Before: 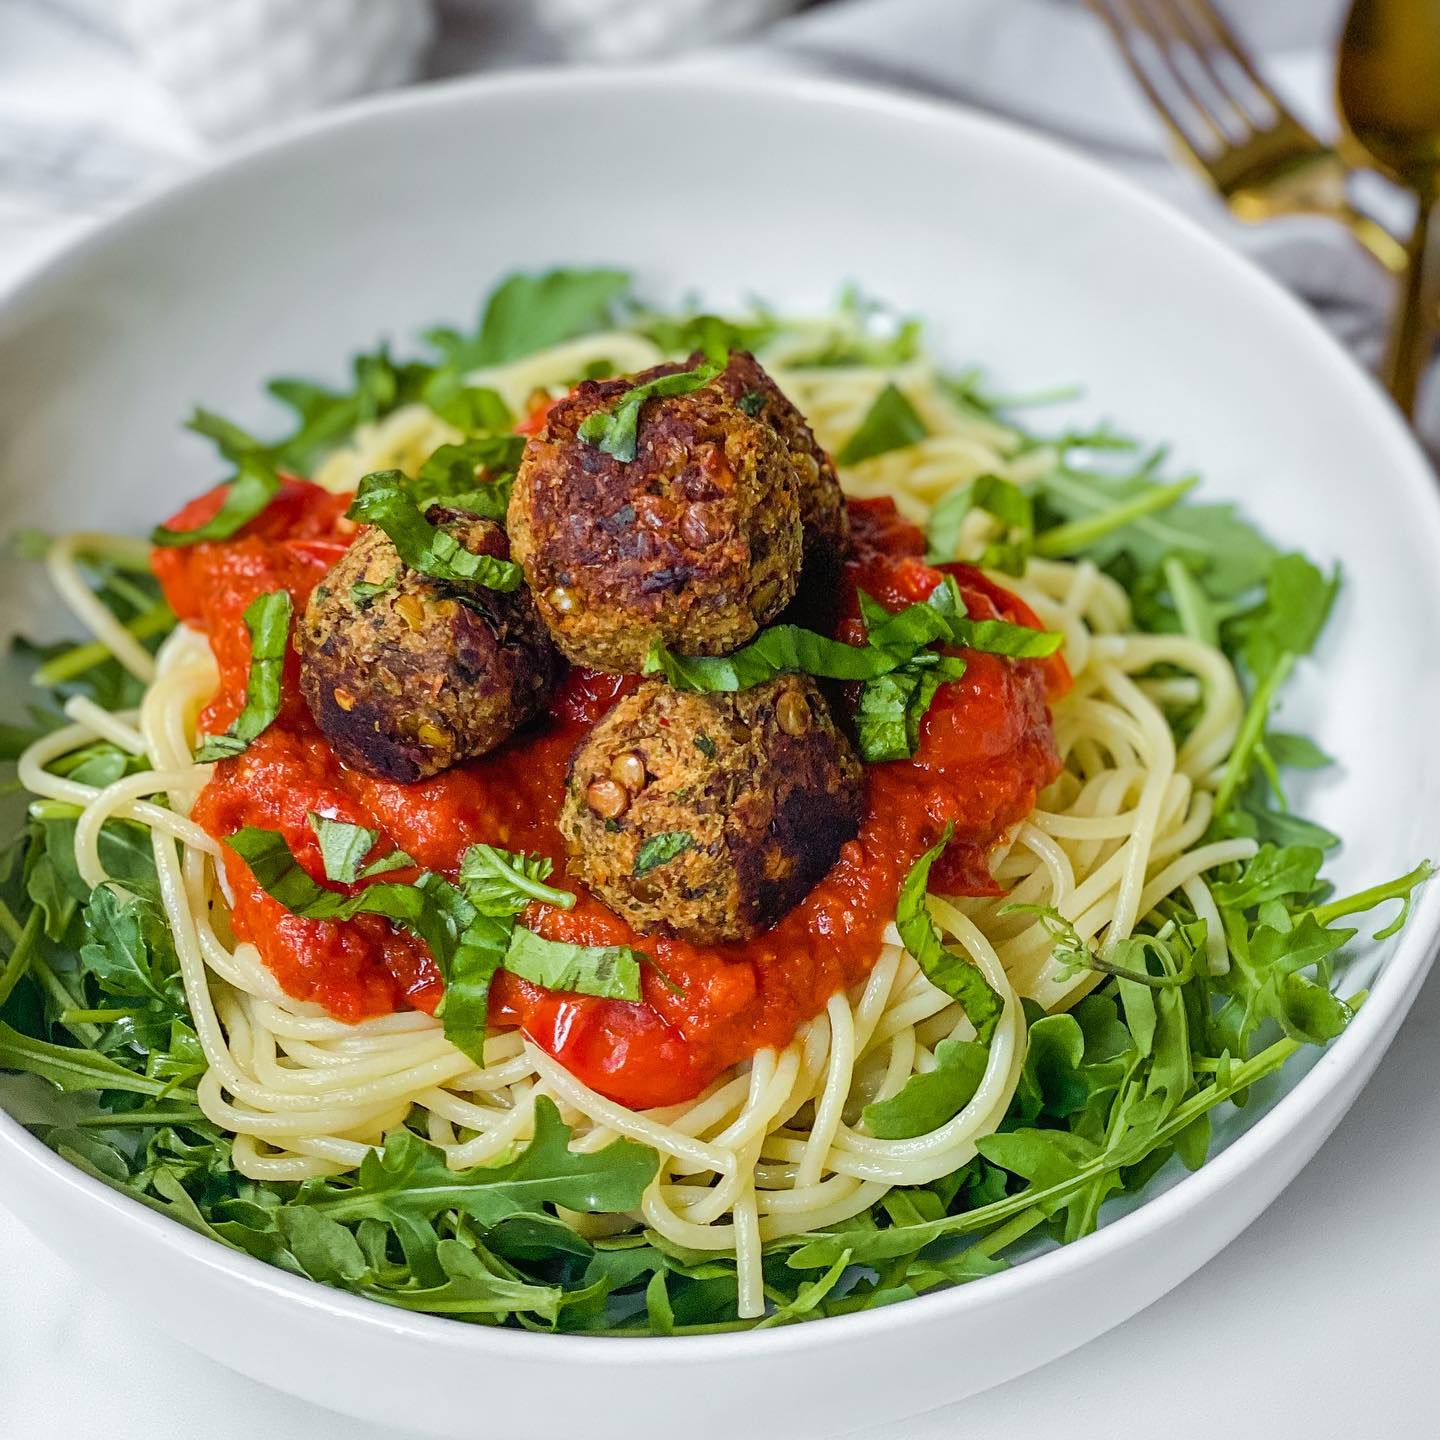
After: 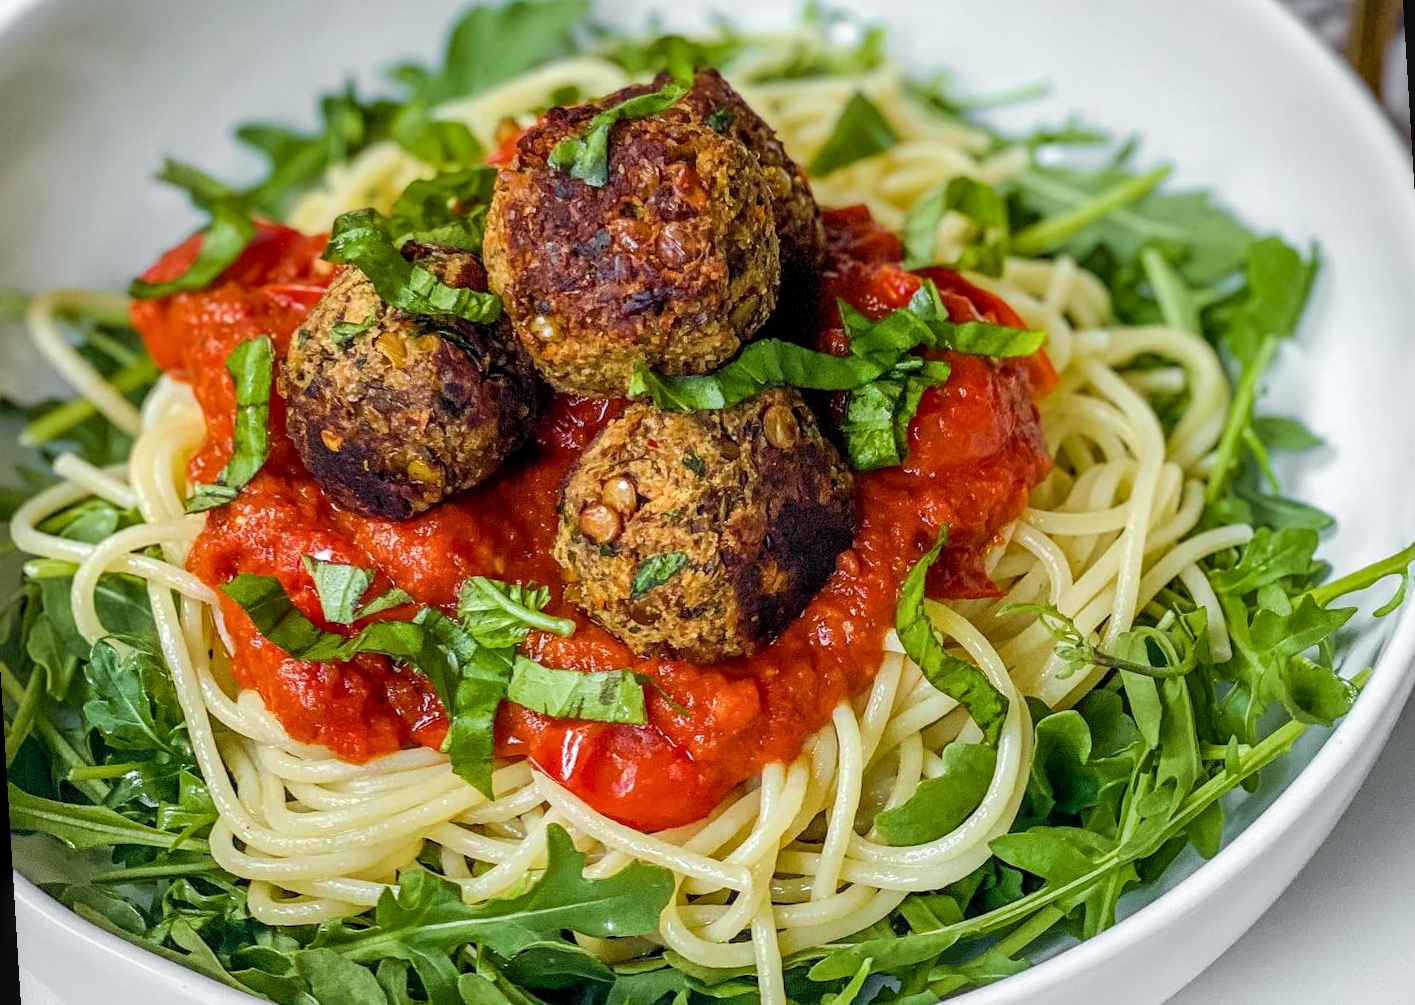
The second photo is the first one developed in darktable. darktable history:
crop and rotate: top 15.774%, bottom 5.506%
rotate and perspective: rotation -3.52°, crop left 0.036, crop right 0.964, crop top 0.081, crop bottom 0.919
local contrast: on, module defaults
